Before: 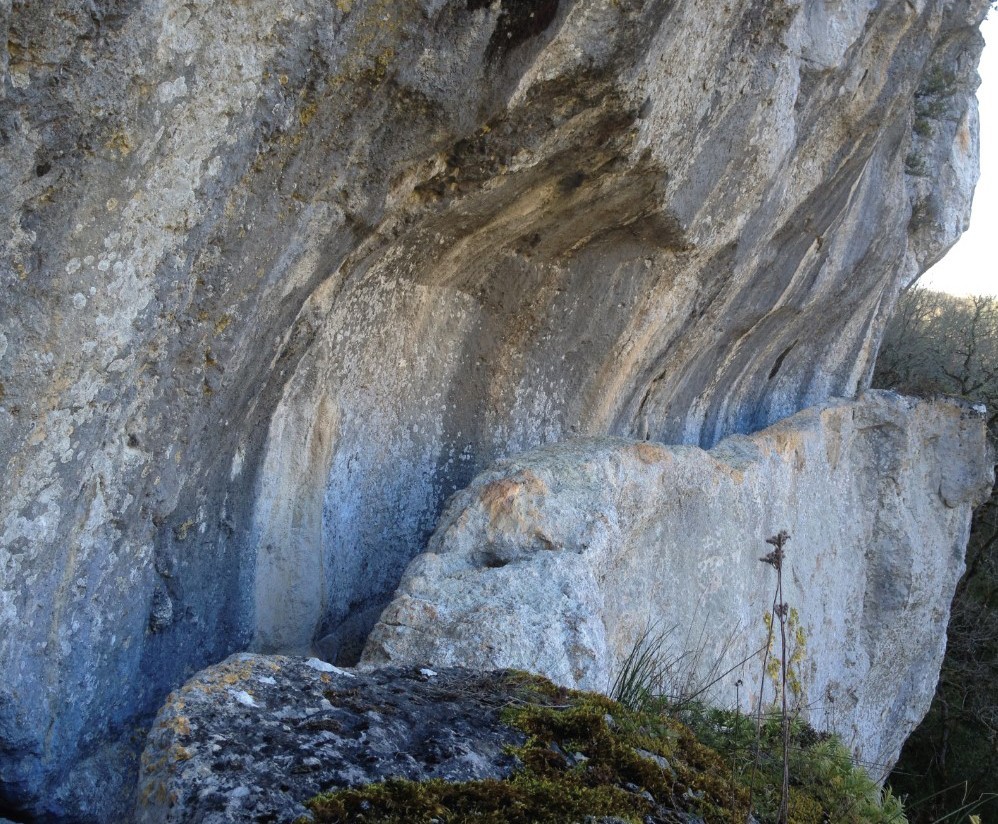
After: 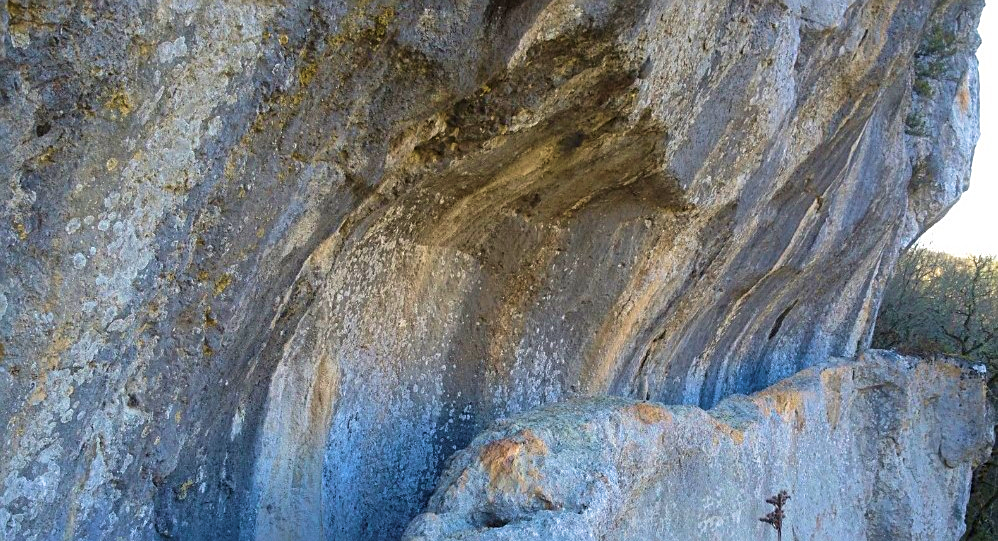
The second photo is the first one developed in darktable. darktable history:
sharpen: amount 0.495
velvia: strength 74.62%
crop and rotate: top 4.914%, bottom 29.406%
